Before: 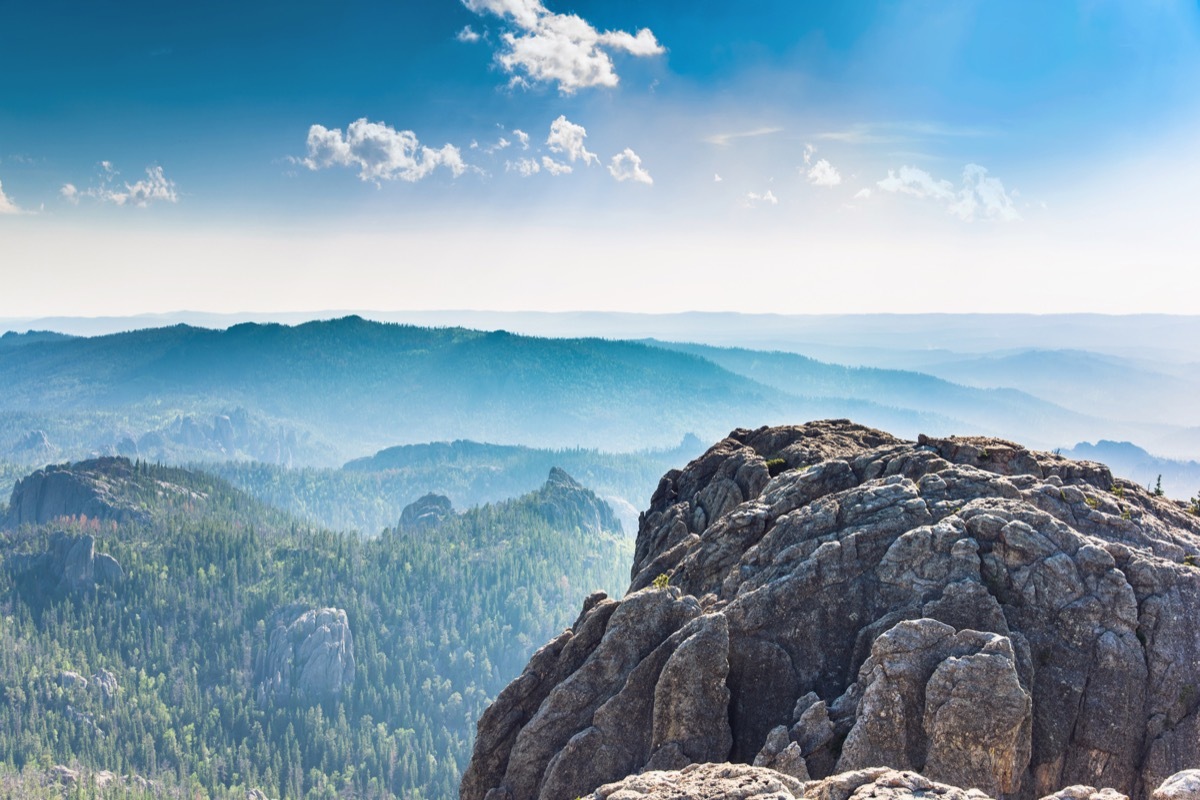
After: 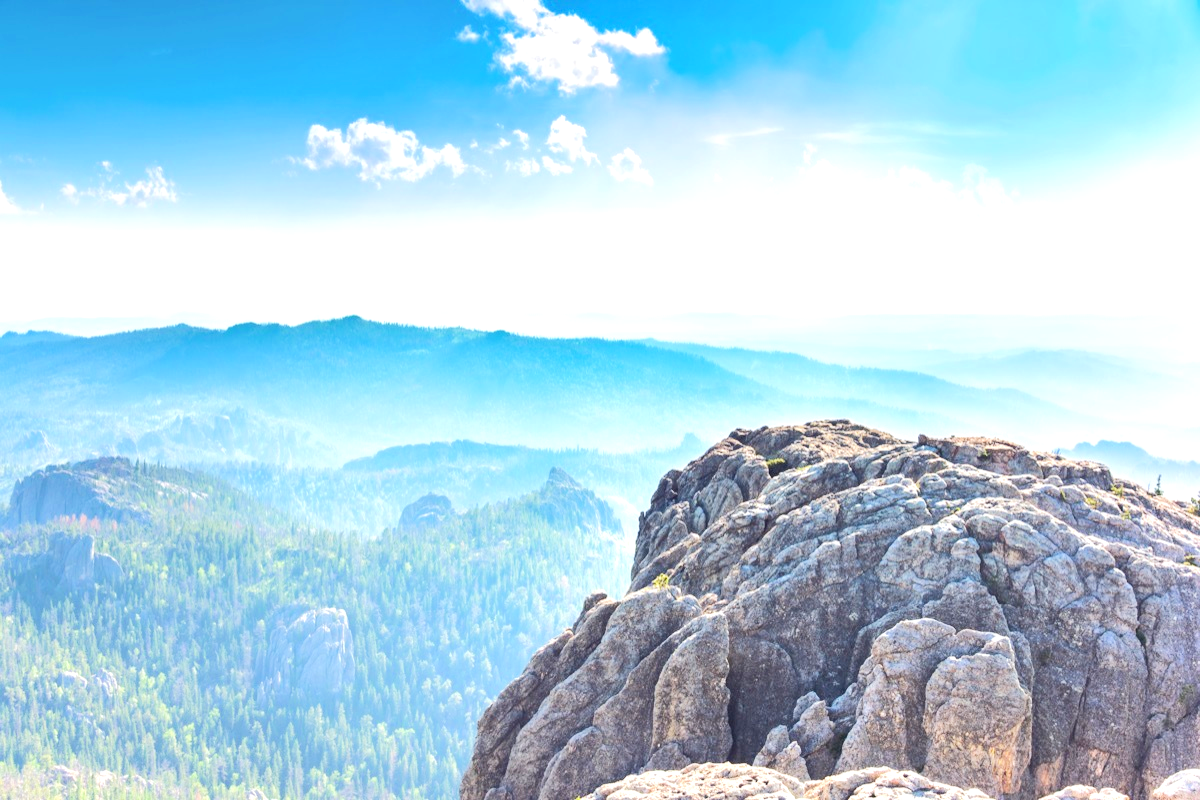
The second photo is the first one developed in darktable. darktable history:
tone equalizer: -8 EV 1.98 EV, -7 EV 1.99 EV, -6 EV 1.96 EV, -5 EV 1.98 EV, -4 EV 1.97 EV, -3 EV 1.5 EV, -2 EV 0.988 EV, -1 EV 0.493 EV, edges refinement/feathering 500, mask exposure compensation -1.57 EV, preserve details no
